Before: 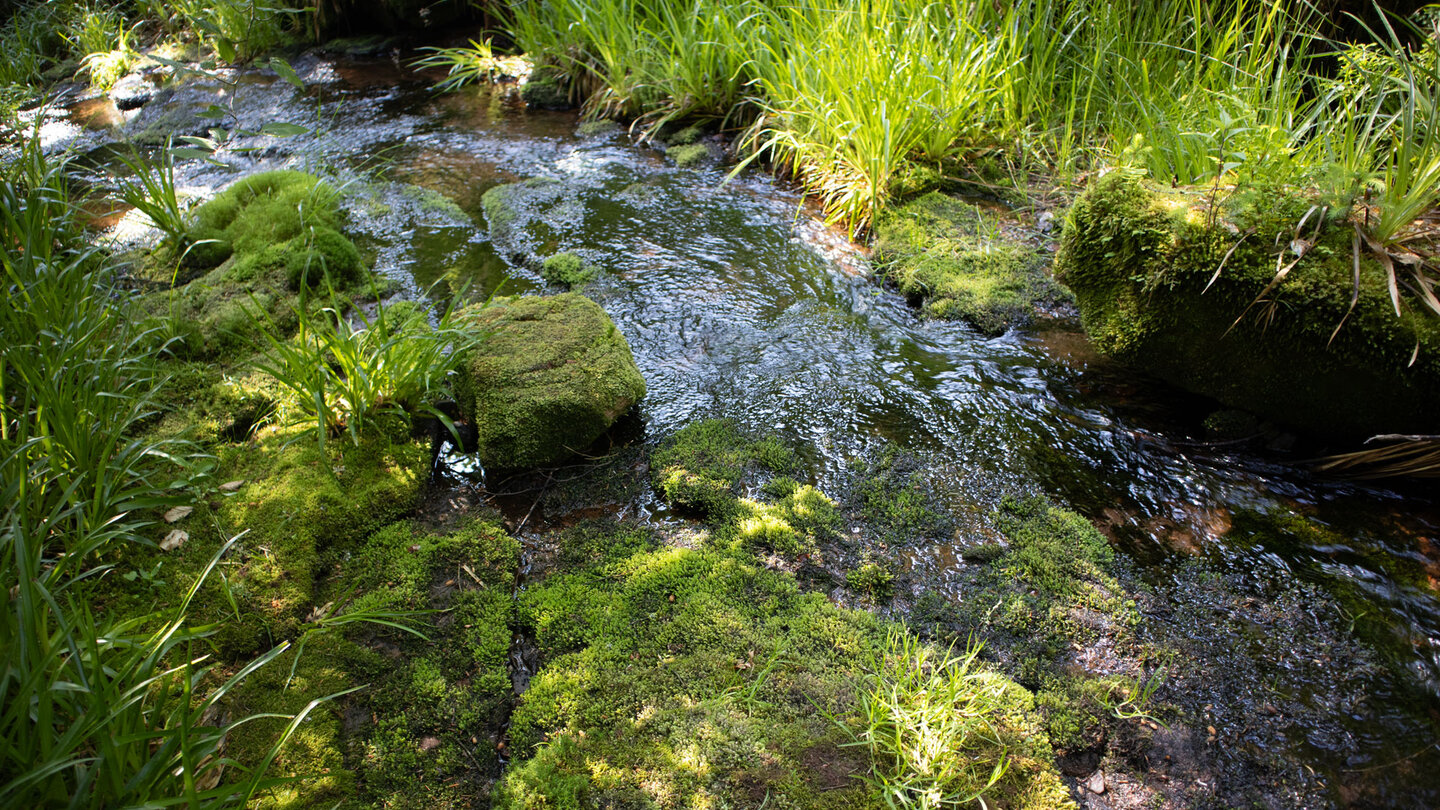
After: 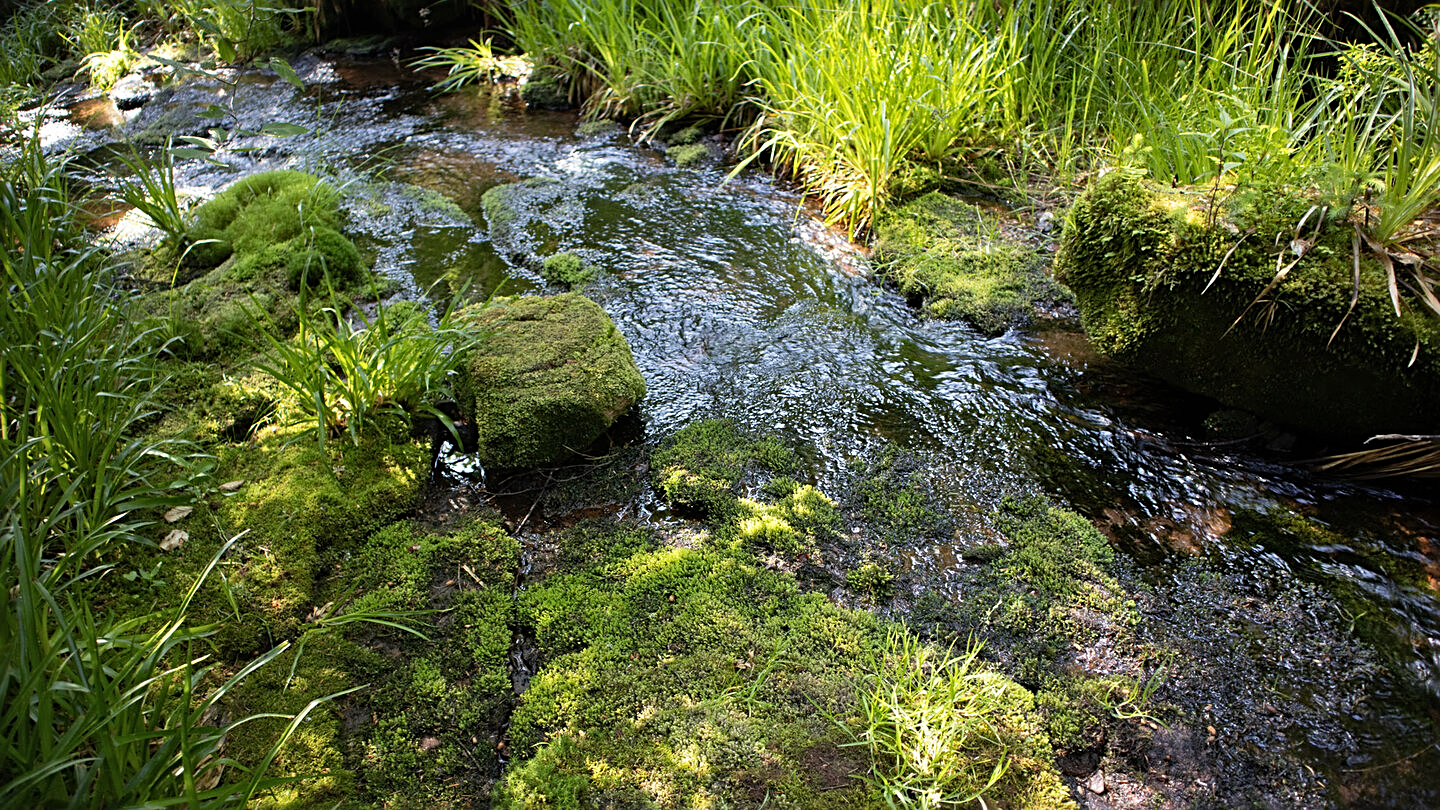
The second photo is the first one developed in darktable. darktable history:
shadows and highlights: shadows 29.4, highlights -29.45, low approximation 0.01, soften with gaussian
sharpen: radius 2.752
levels: mode automatic, levels [0.016, 0.5, 0.996]
